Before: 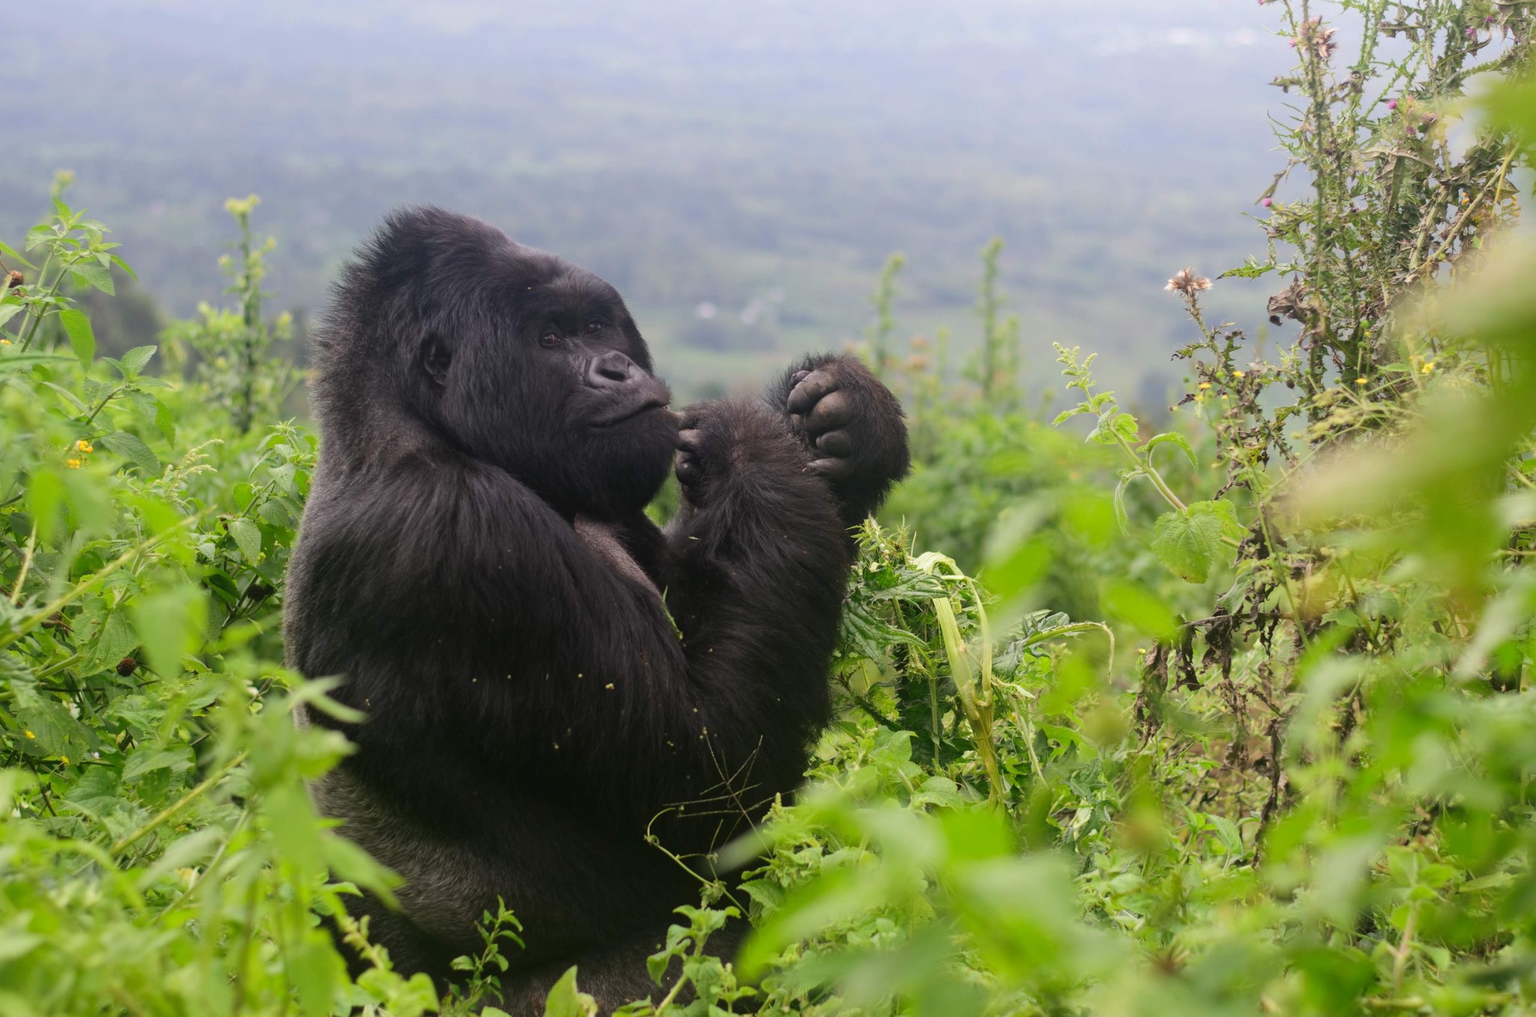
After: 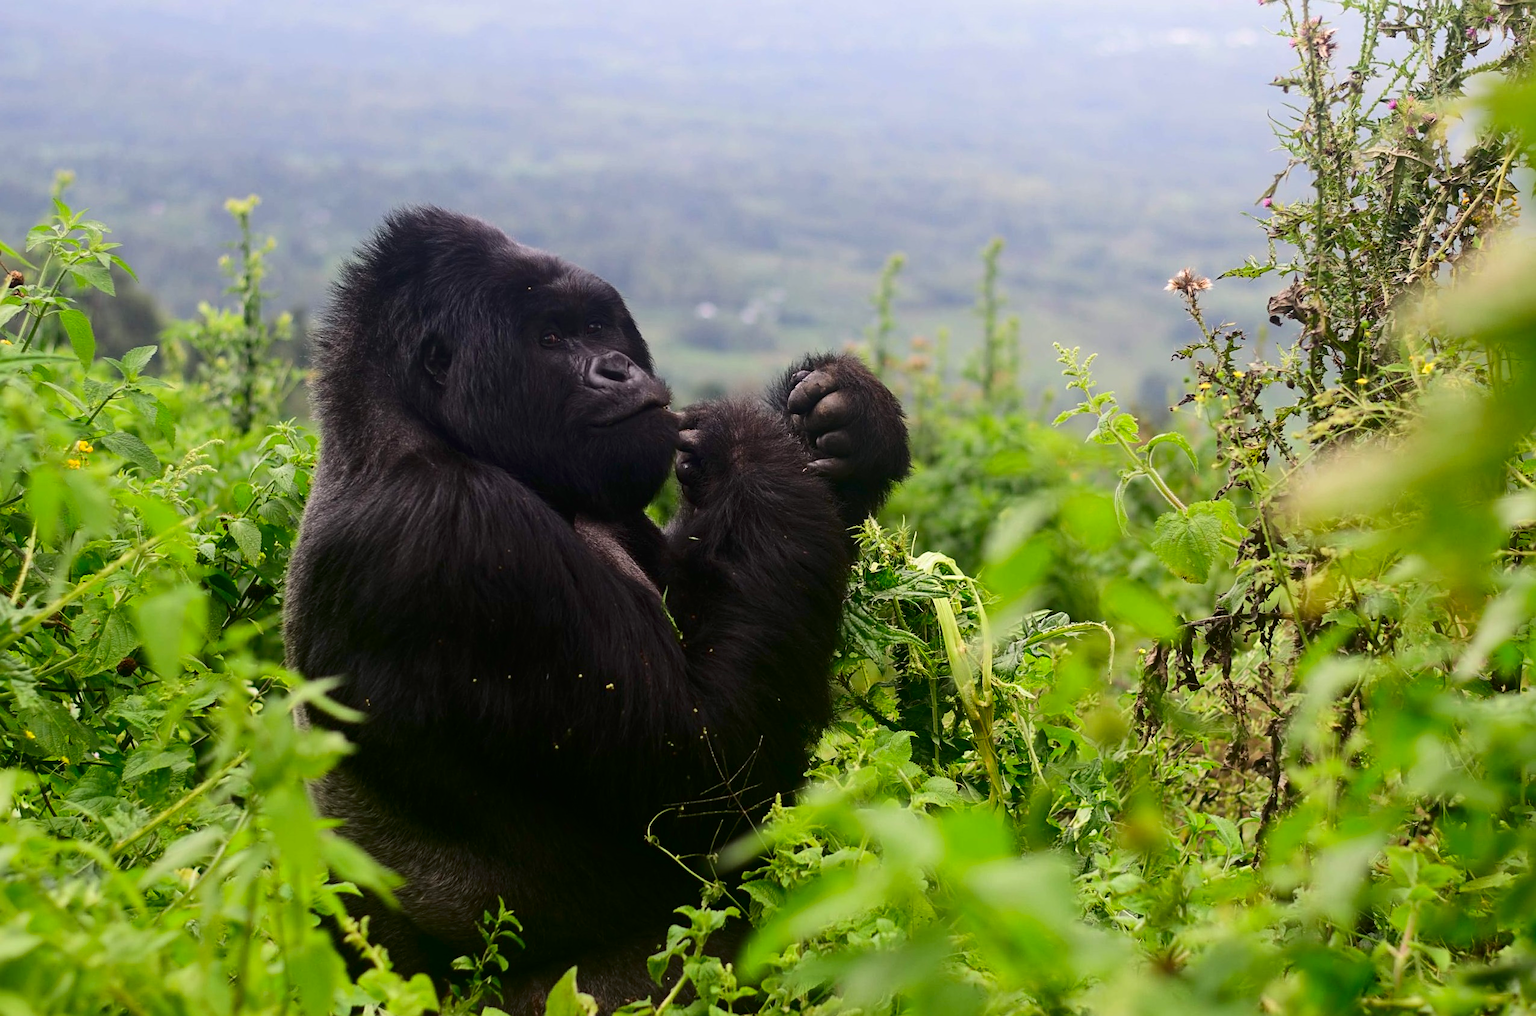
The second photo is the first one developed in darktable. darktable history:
sharpen: on, module defaults
contrast brightness saturation: contrast 0.19, brightness -0.11, saturation 0.21
